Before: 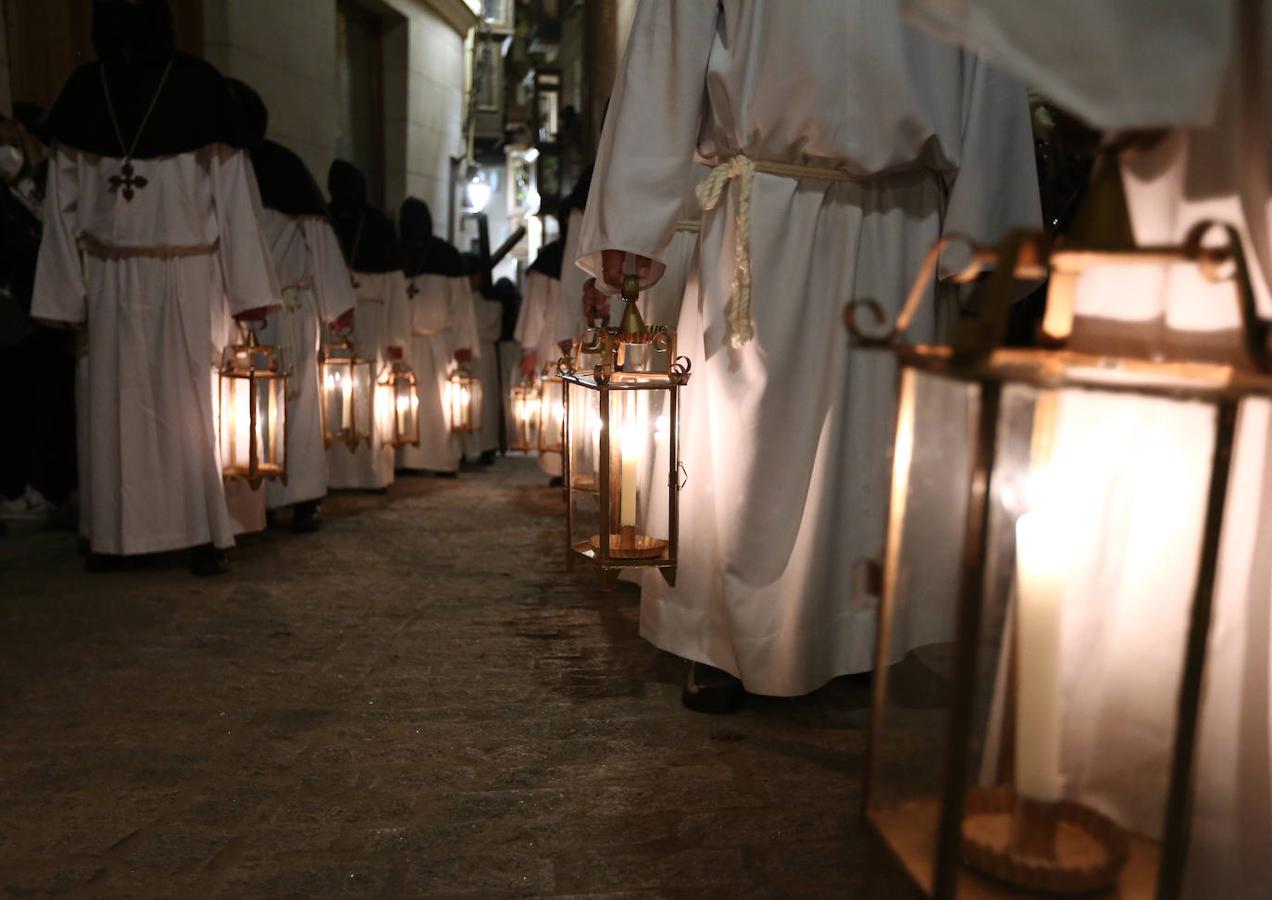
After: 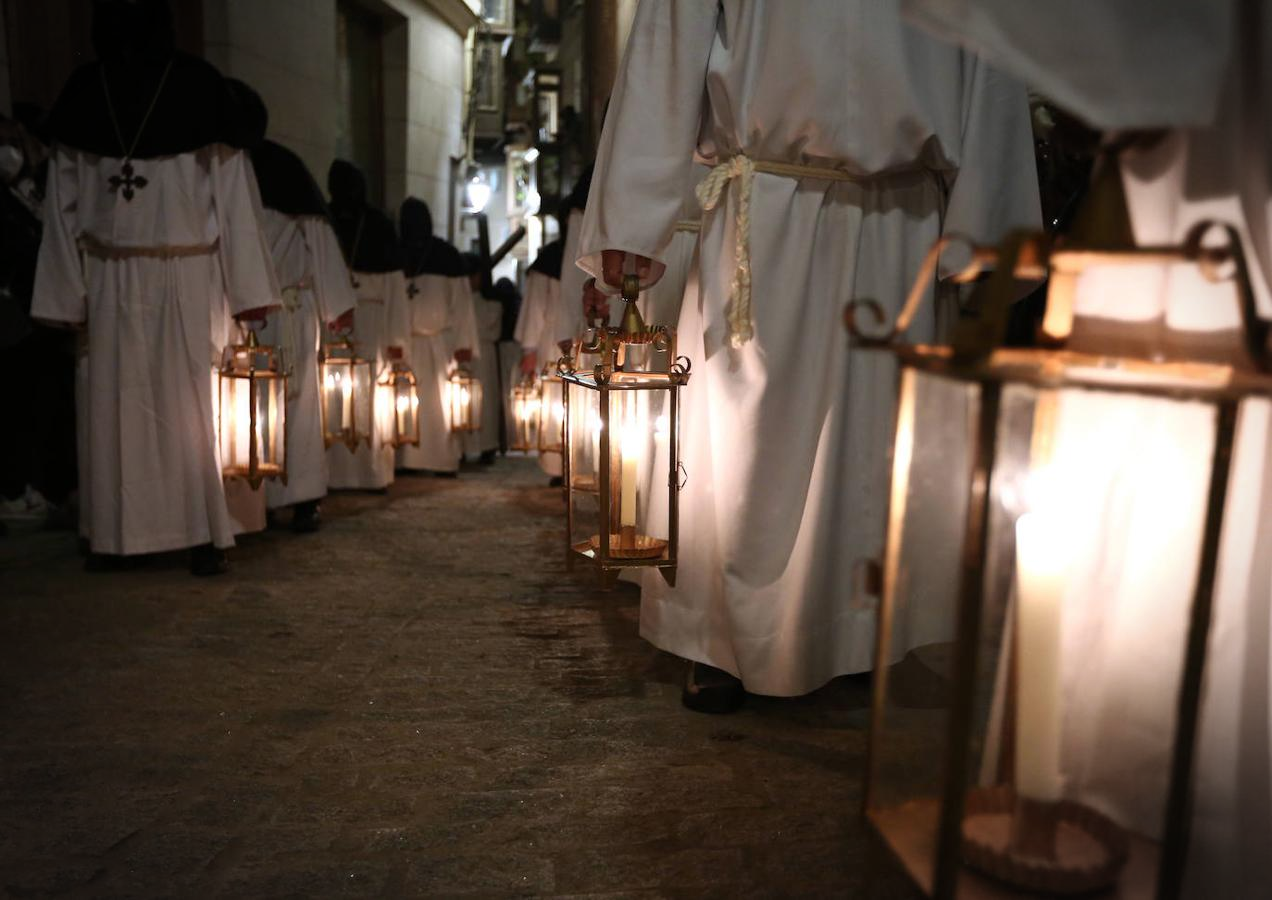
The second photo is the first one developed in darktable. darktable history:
vignetting: fall-off start 90.99%, fall-off radius 38.72%, width/height ratio 1.222, shape 1.3, unbound false
